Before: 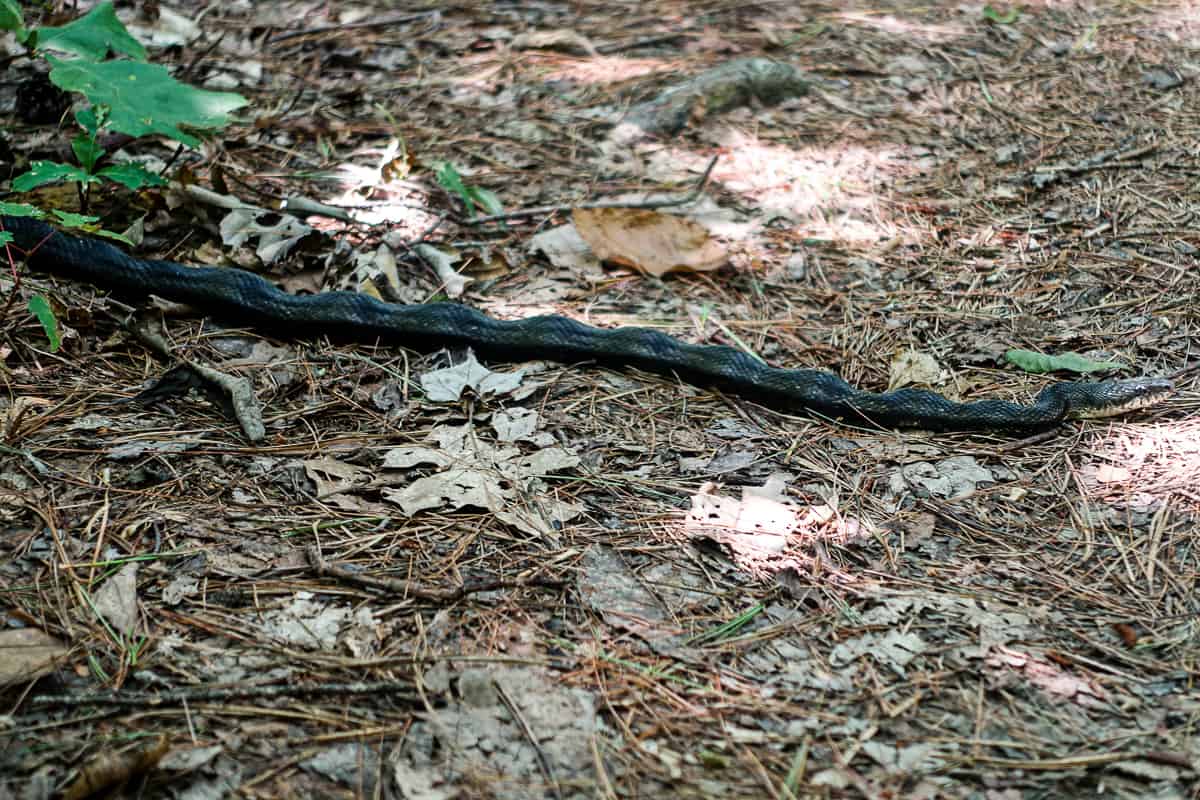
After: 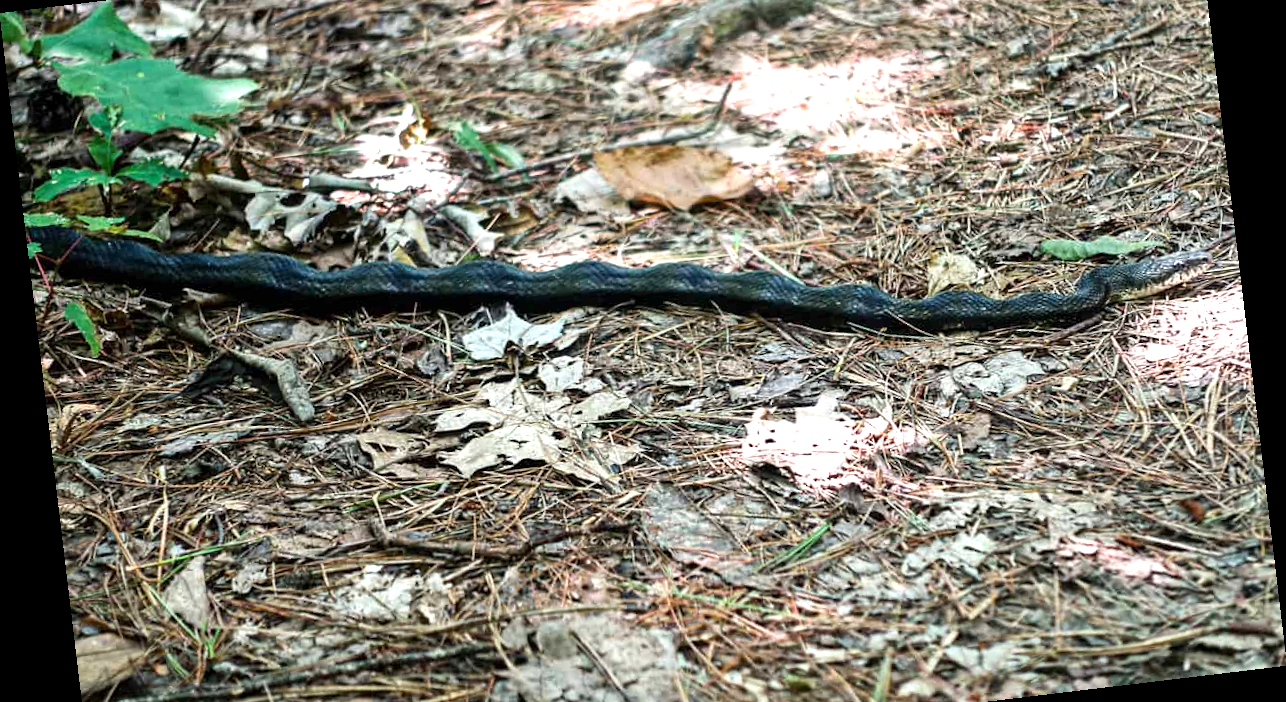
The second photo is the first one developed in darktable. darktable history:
crop: top 13.819%, bottom 11.169%
rotate and perspective: rotation -6.83°, automatic cropping off
exposure: exposure 0.64 EV, compensate highlight preservation false
